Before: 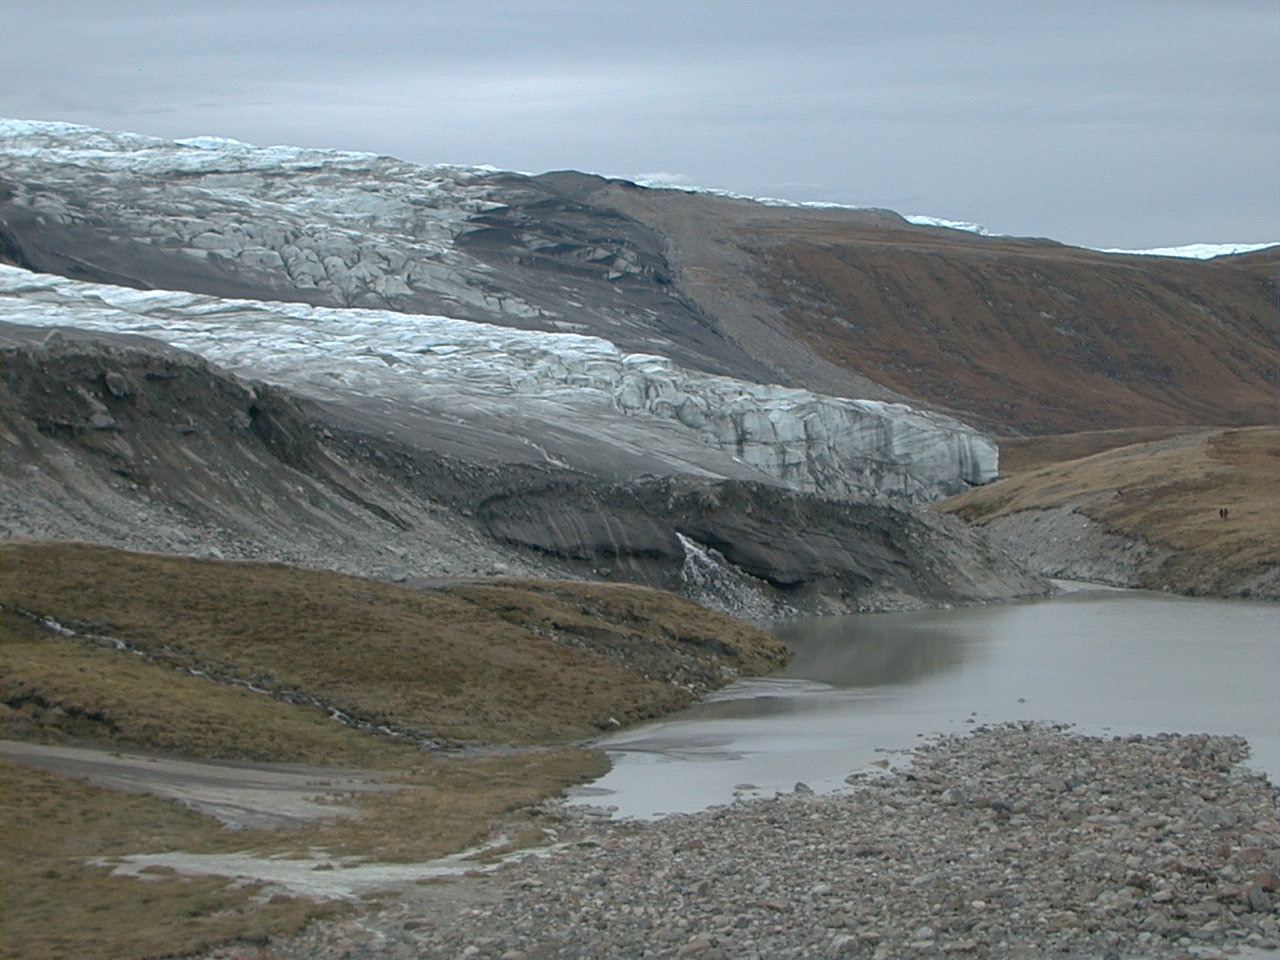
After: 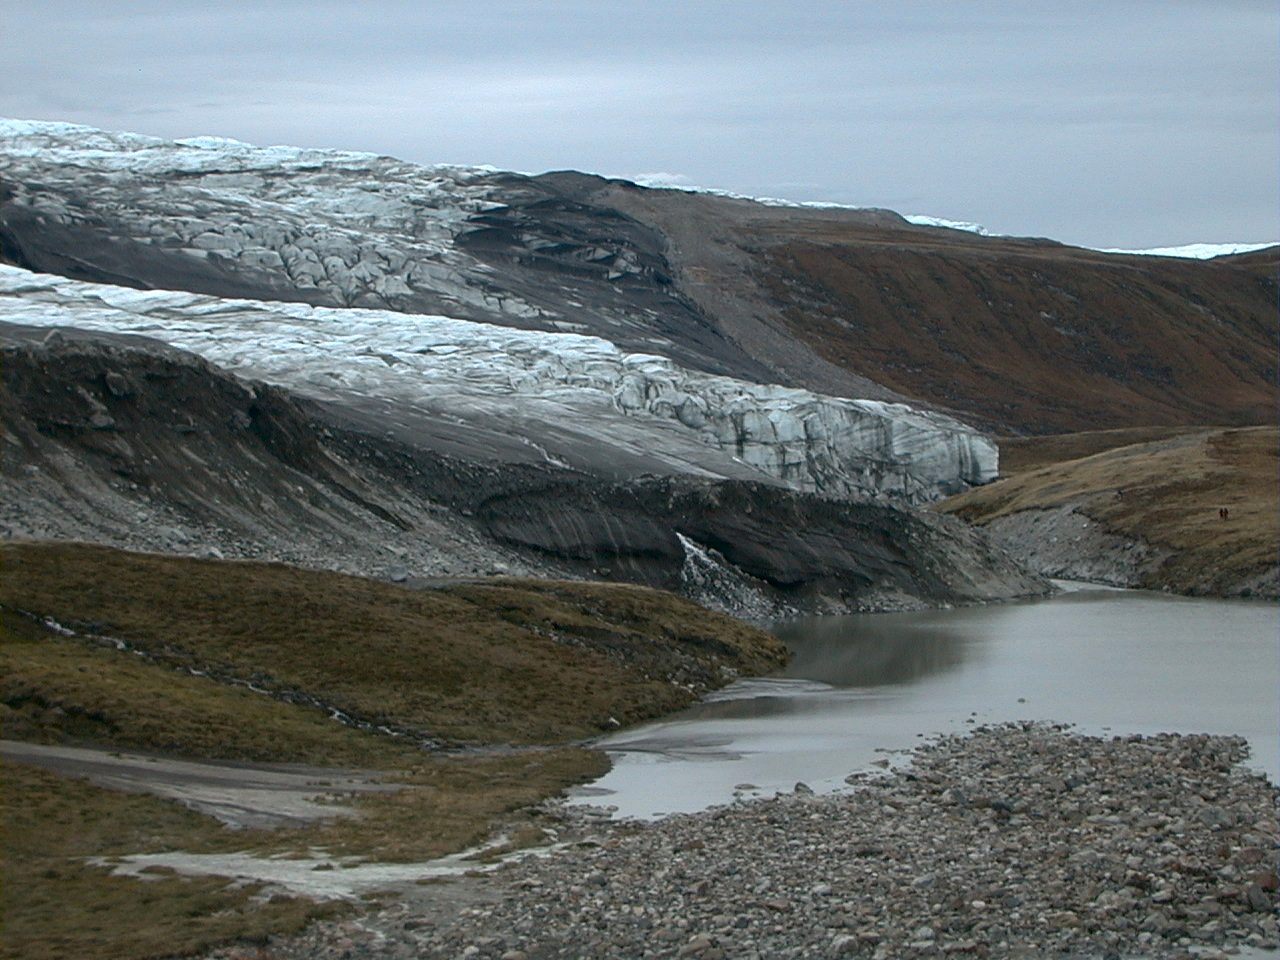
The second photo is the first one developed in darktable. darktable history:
contrast brightness saturation: contrast 0.204, brightness -0.109, saturation 0.101
exposure: black level correction 0, compensate highlight preservation false
